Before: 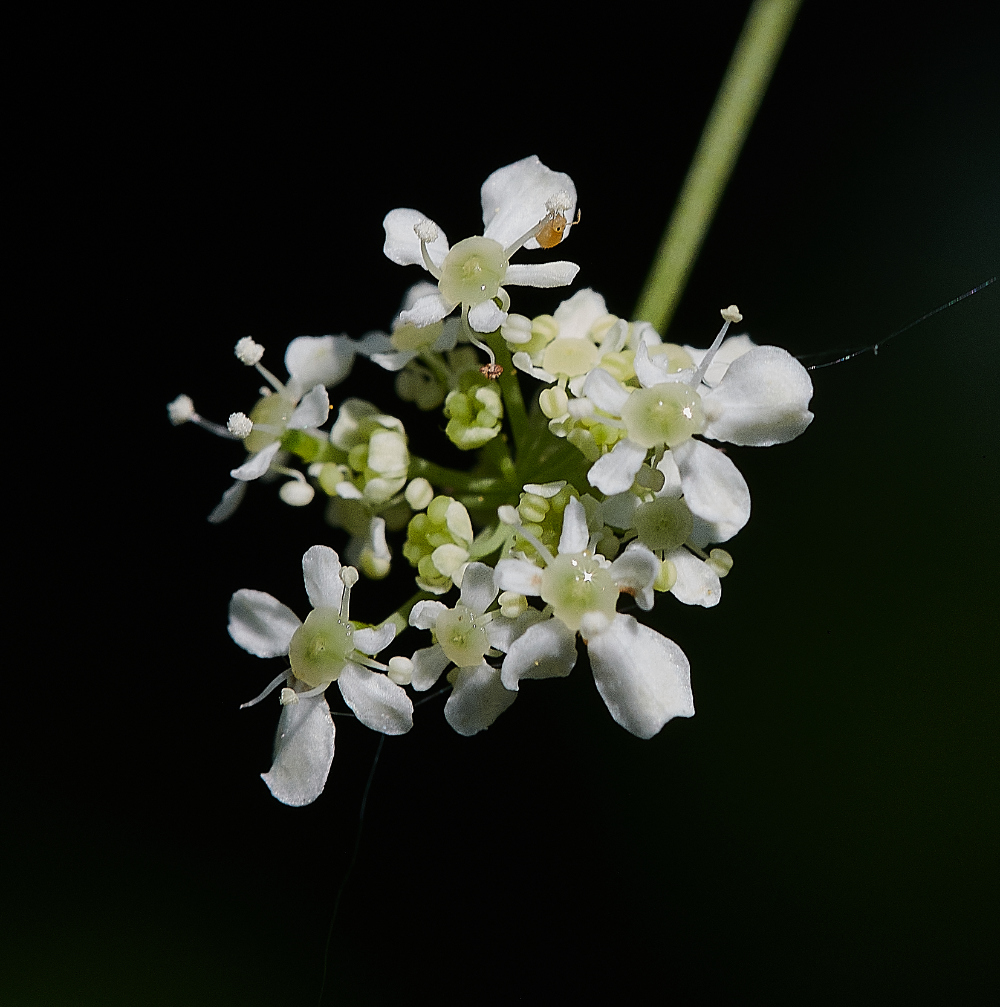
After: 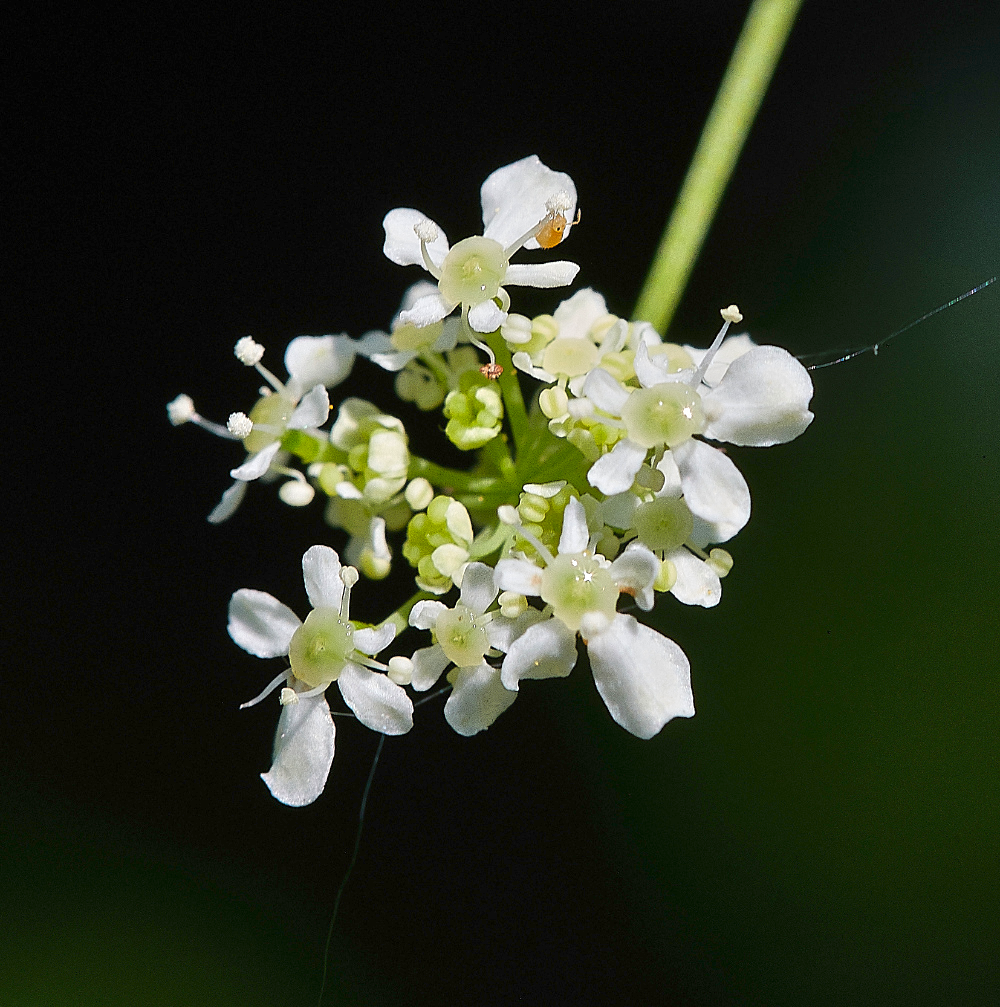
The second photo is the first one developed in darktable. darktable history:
tone equalizer: -8 EV 2 EV, -7 EV 2 EV, -6 EV 2 EV, -5 EV 2 EV, -4 EV 2 EV, -3 EV 1.5 EV, -2 EV 1 EV, -1 EV 0.5 EV
contrast brightness saturation: saturation 0.1
